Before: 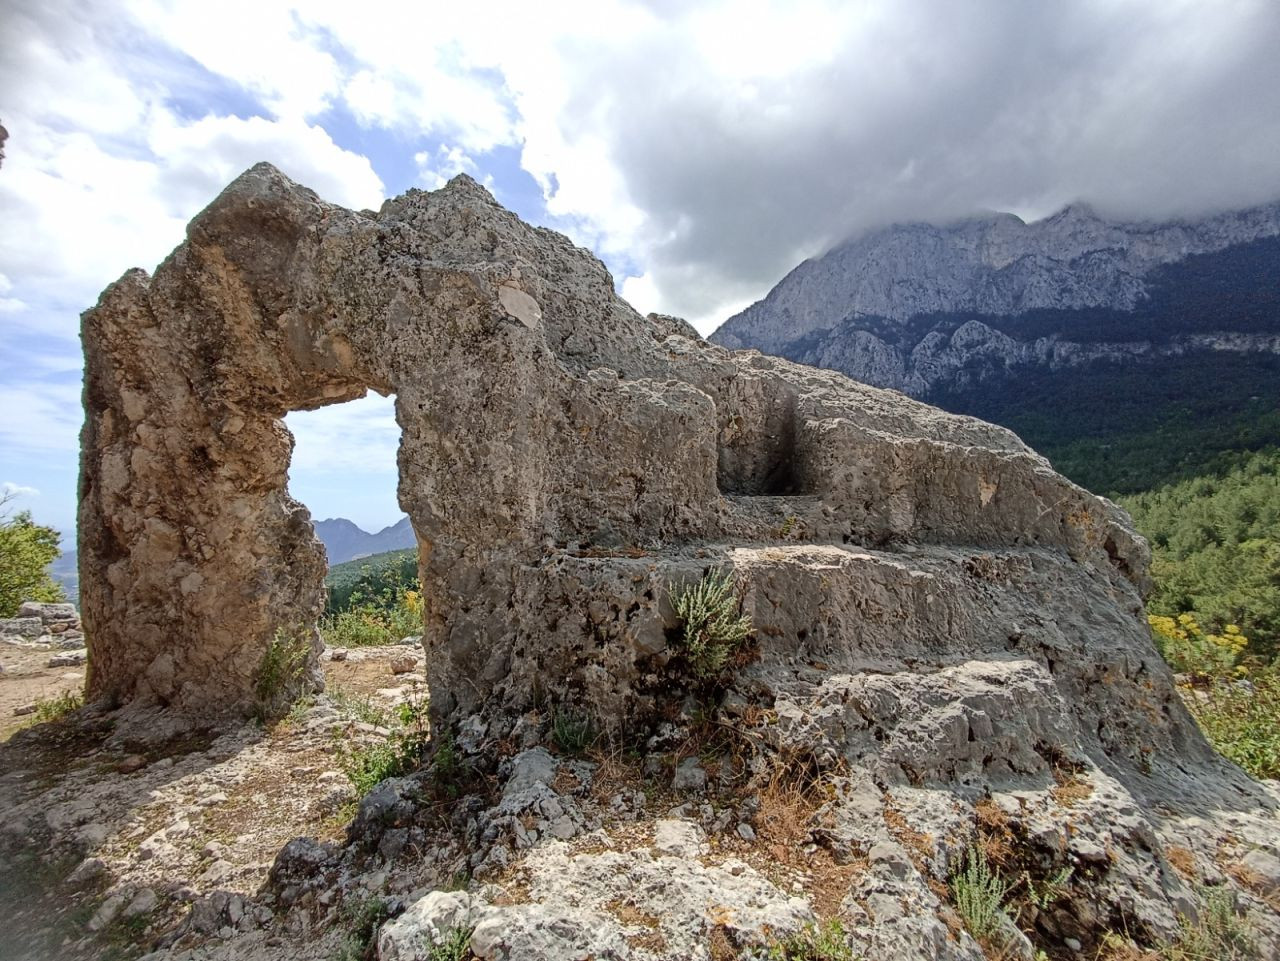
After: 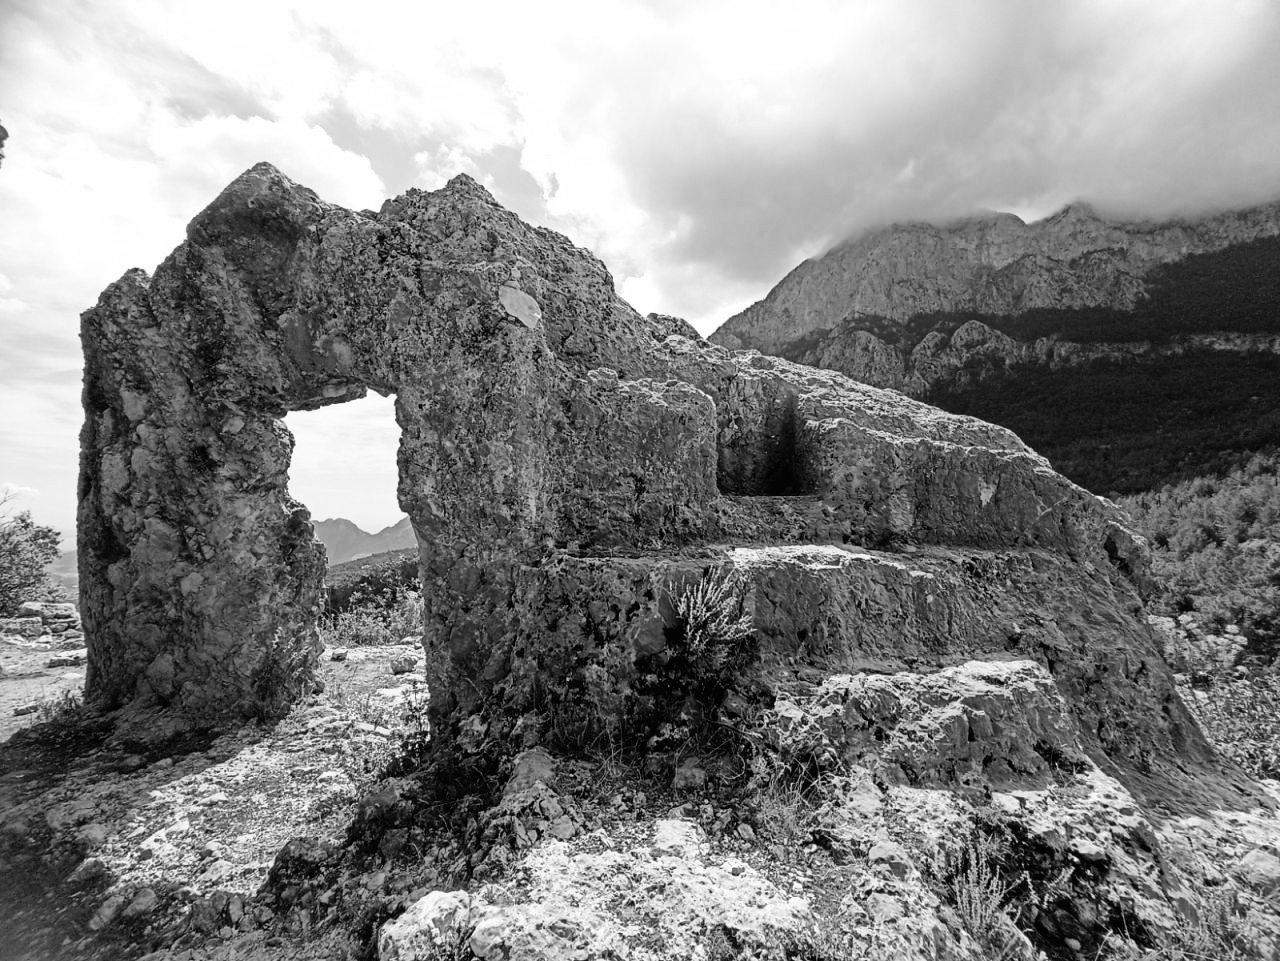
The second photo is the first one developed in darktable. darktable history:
monochrome: on, module defaults
tone curve: curves: ch0 [(0, 0) (0.003, 0.008) (0.011, 0.008) (0.025, 0.011) (0.044, 0.017) (0.069, 0.026) (0.1, 0.039) (0.136, 0.054) (0.177, 0.093) (0.224, 0.15) (0.277, 0.21) (0.335, 0.285) (0.399, 0.366) (0.468, 0.462) (0.543, 0.564) (0.623, 0.679) (0.709, 0.79) (0.801, 0.883) (0.898, 0.95) (1, 1)], preserve colors none
